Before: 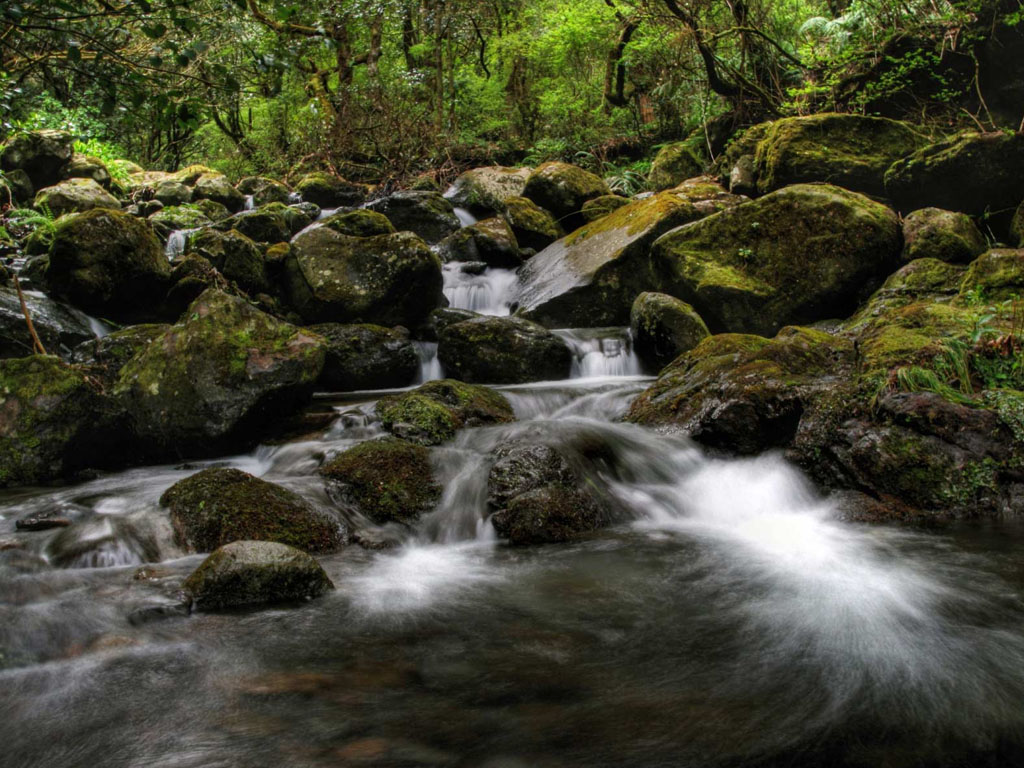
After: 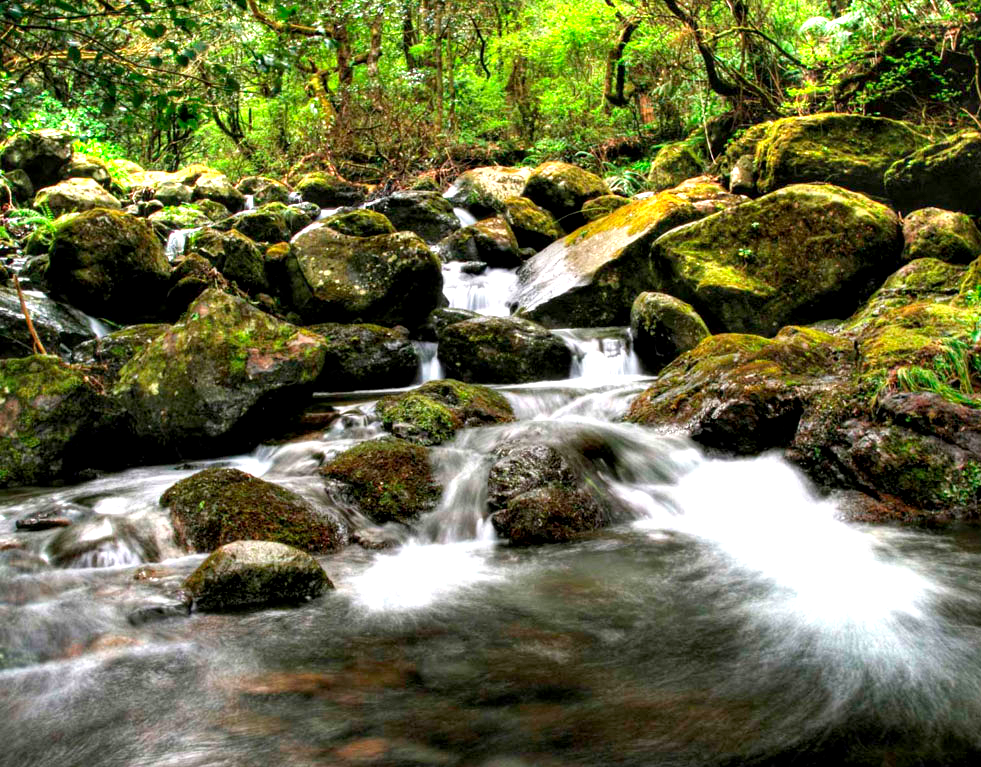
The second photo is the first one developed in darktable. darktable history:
crop: right 4.126%, bottom 0.031%
exposure: black level correction 0.001, exposure 1.646 EV, compensate exposure bias true, compensate highlight preservation false
